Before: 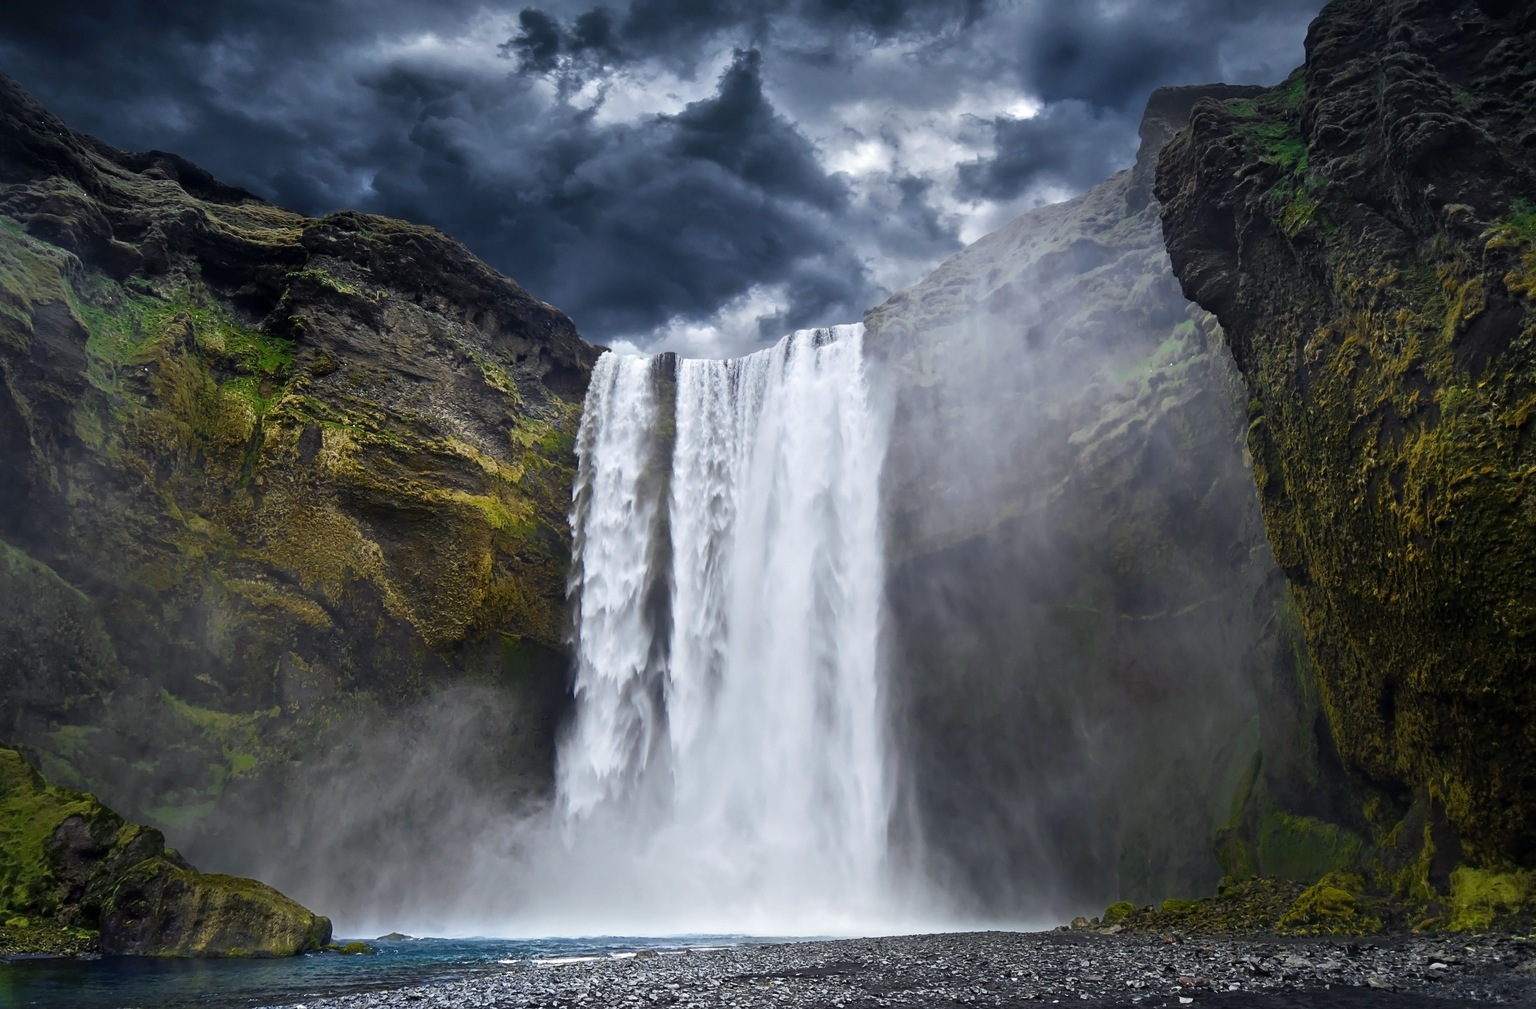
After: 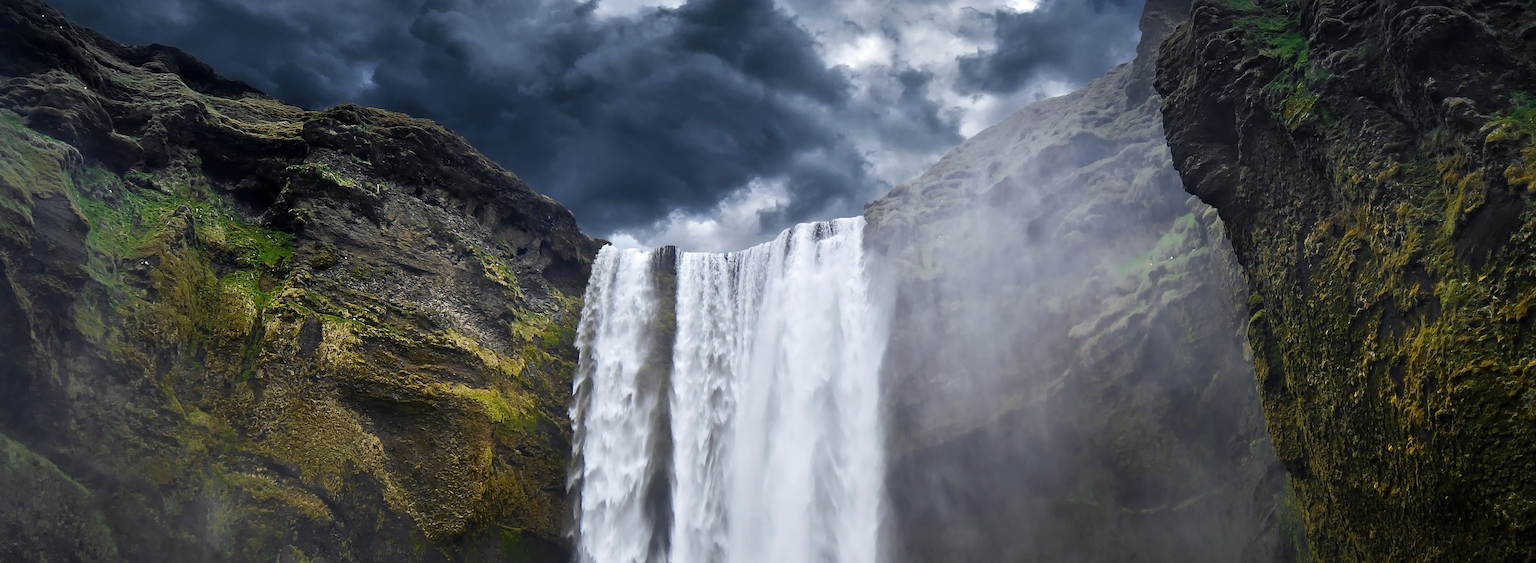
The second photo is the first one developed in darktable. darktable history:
sharpen: radius 1.409, amount 1.249, threshold 0.636
crop and rotate: top 10.617%, bottom 33.476%
